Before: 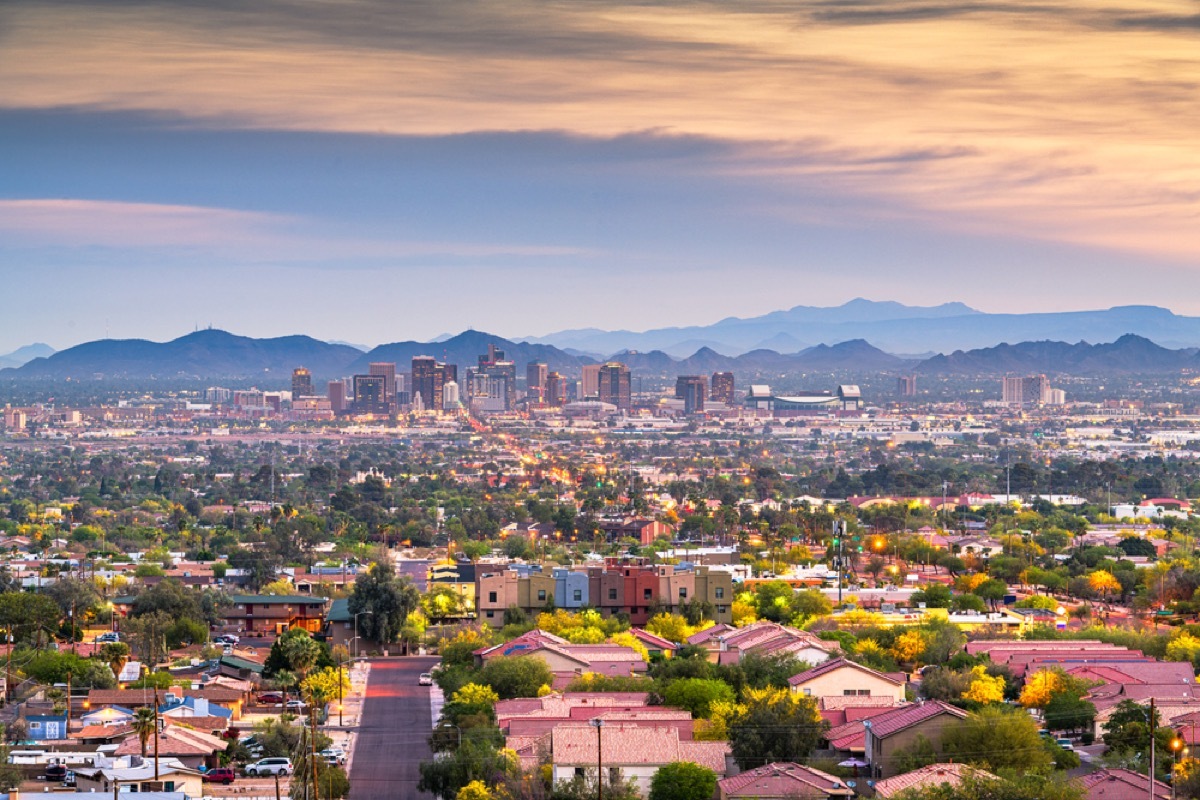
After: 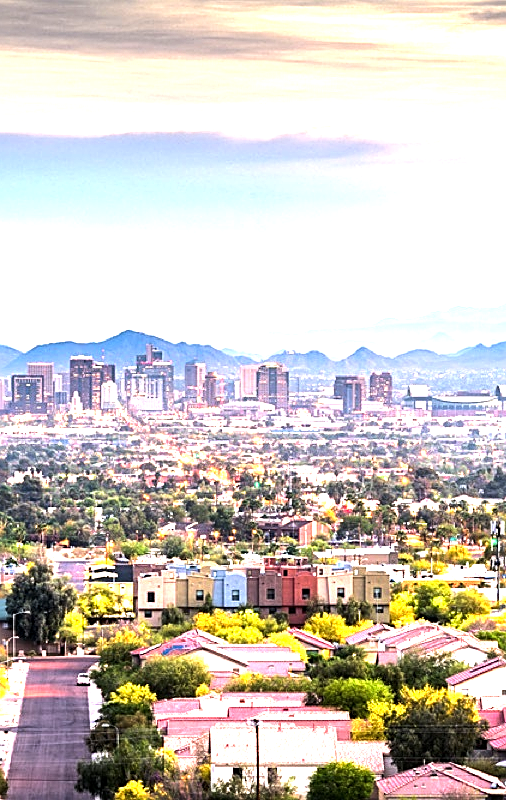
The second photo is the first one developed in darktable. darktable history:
exposure: black level correction 0, exposure 0.7 EV, compensate exposure bias true, compensate highlight preservation false
crop: left 28.583%, right 29.231%
local contrast: highlights 100%, shadows 100%, detail 120%, midtone range 0.2
sharpen: on, module defaults
tone equalizer: -8 EV -1.08 EV, -7 EV -1.01 EV, -6 EV -0.867 EV, -5 EV -0.578 EV, -3 EV 0.578 EV, -2 EV 0.867 EV, -1 EV 1.01 EV, +0 EV 1.08 EV, edges refinement/feathering 500, mask exposure compensation -1.57 EV, preserve details no
